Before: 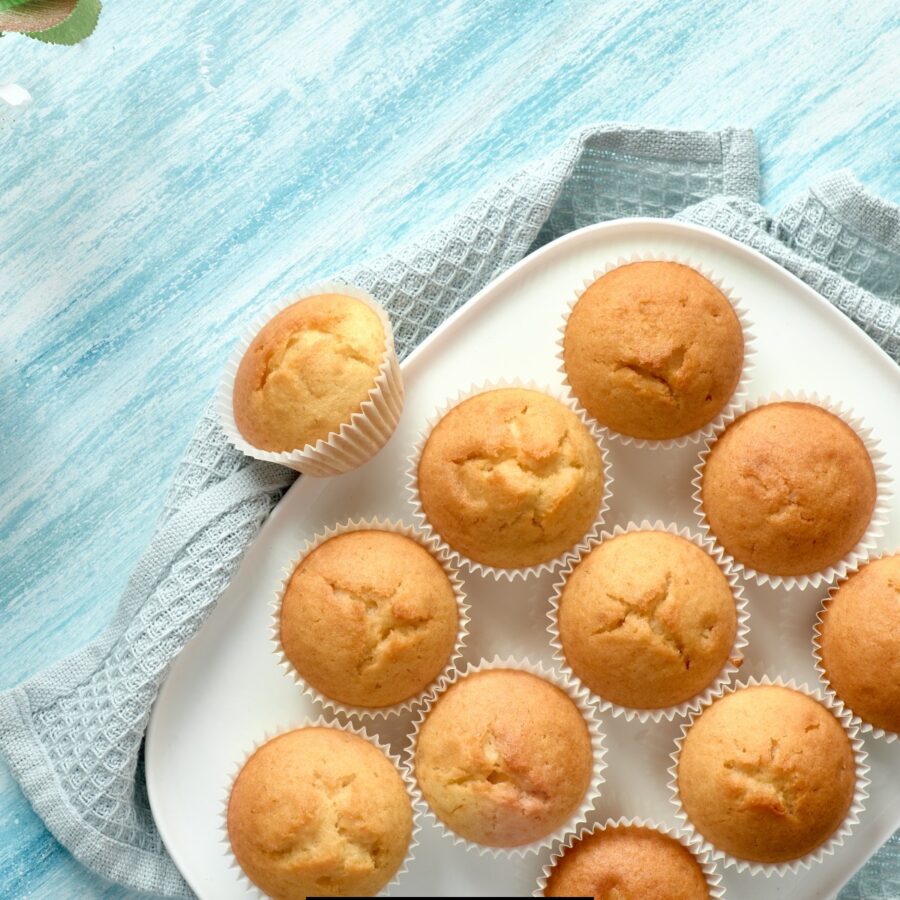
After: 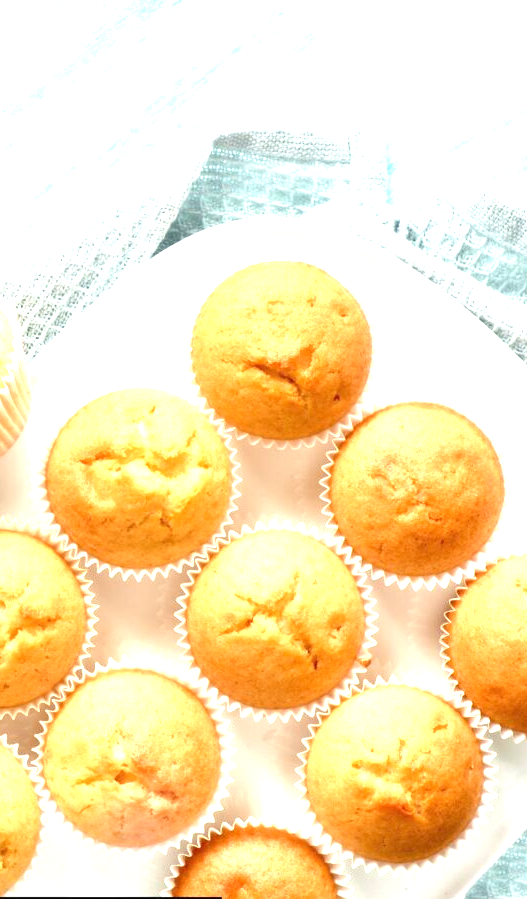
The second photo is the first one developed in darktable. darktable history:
exposure: black level correction 0, exposure 1.45 EV, compensate exposure bias true, compensate highlight preservation false
crop: left 41.402%
